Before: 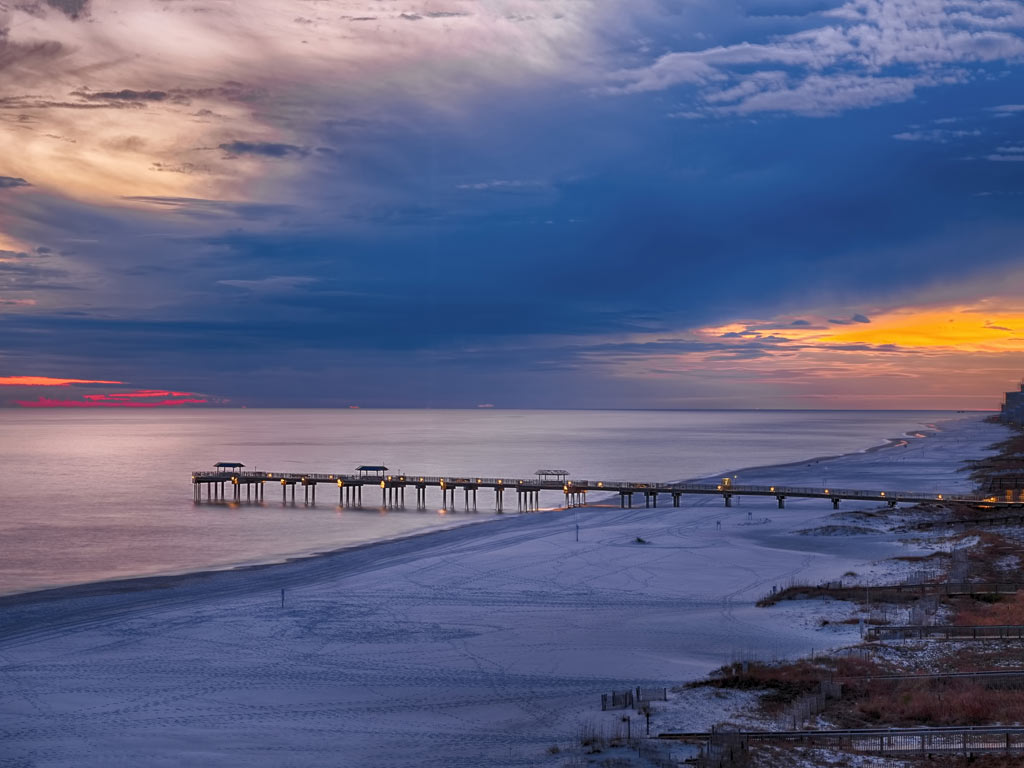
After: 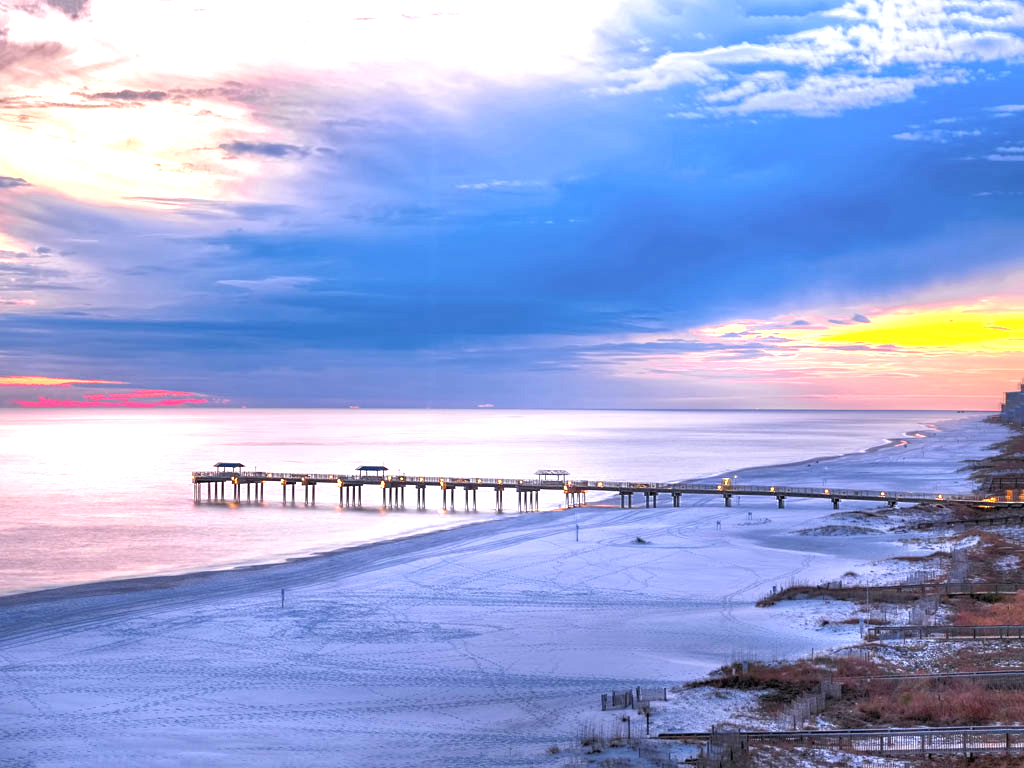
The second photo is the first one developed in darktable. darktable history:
exposure: black level correction 0, exposure 1.762 EV, compensate highlight preservation false
